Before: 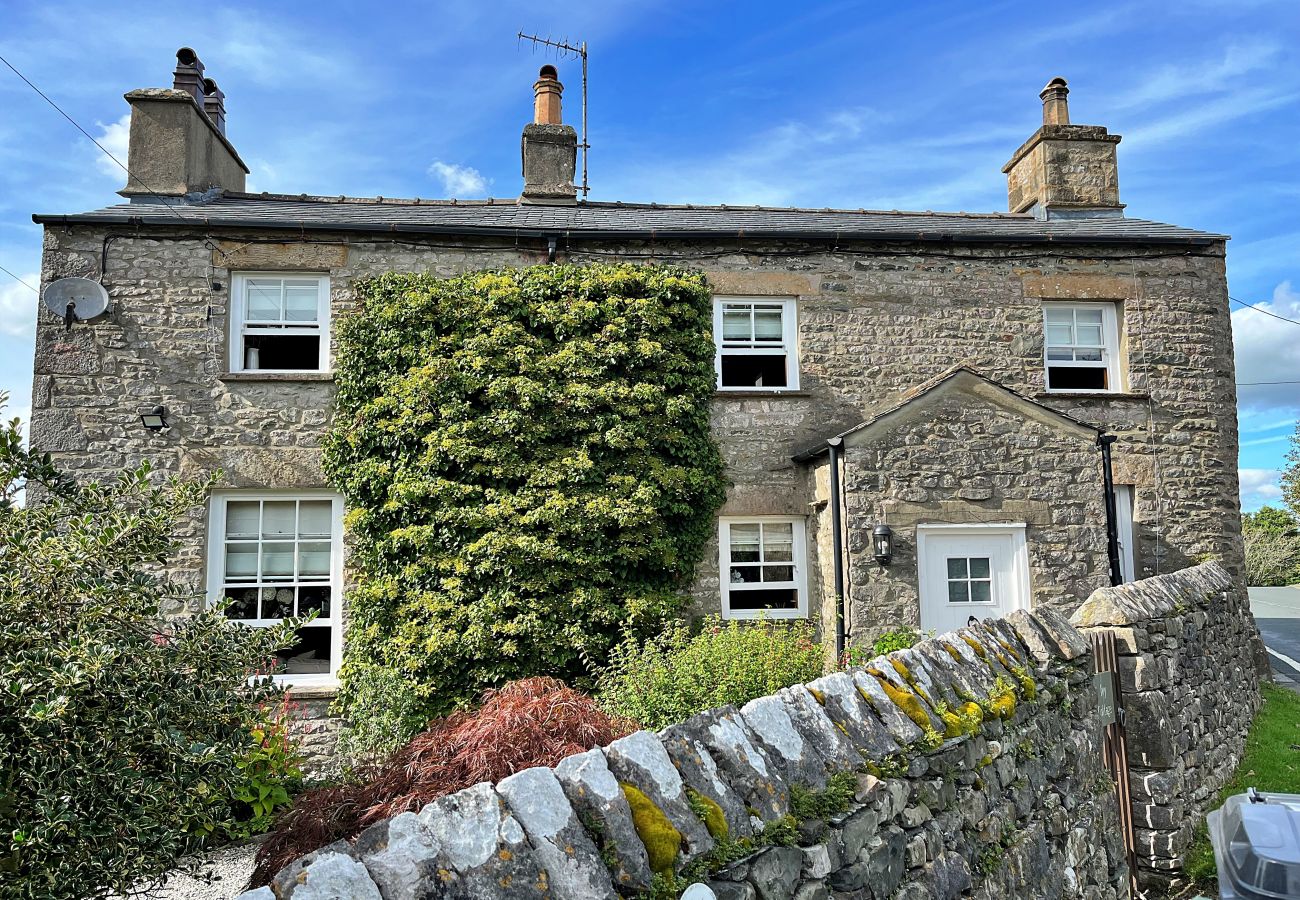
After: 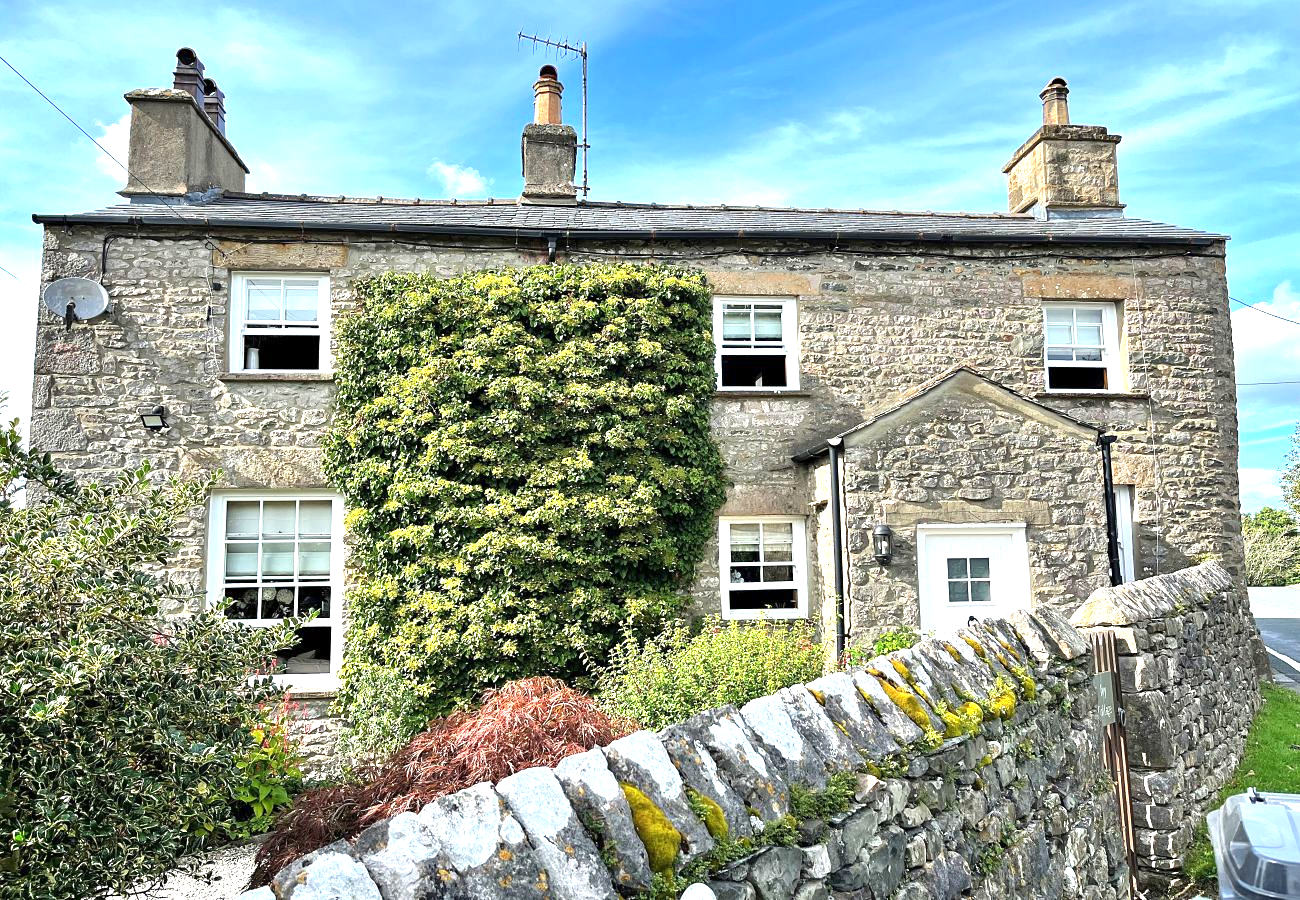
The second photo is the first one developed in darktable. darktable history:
exposure: exposure 1.058 EV, compensate exposure bias true, compensate highlight preservation false
